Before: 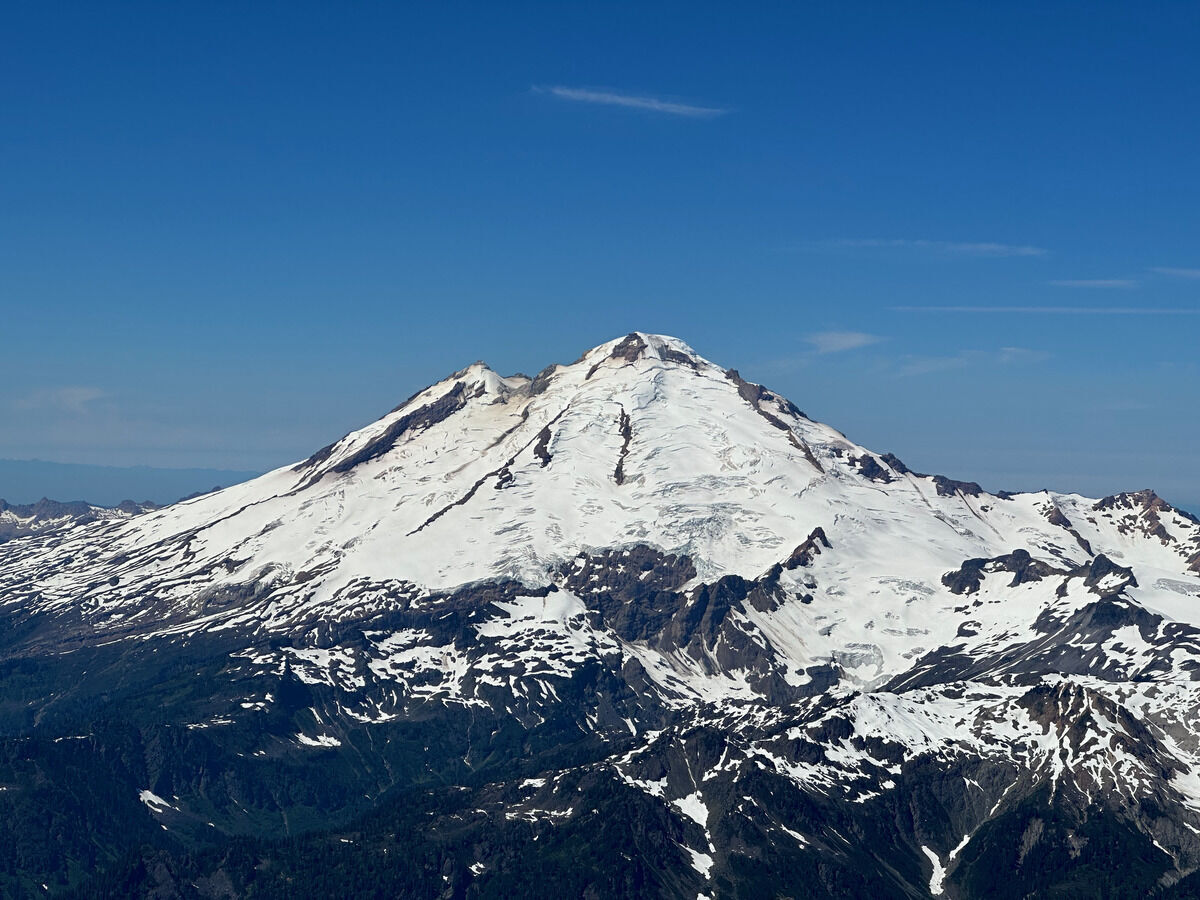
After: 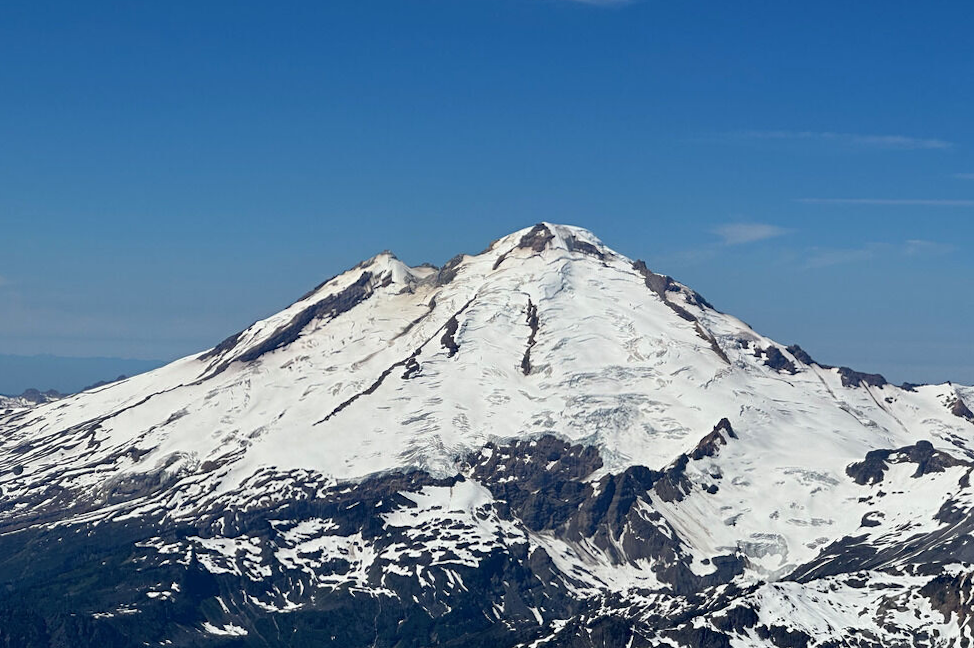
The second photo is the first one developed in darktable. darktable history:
rotate and perspective: rotation 0.174°, lens shift (vertical) 0.013, lens shift (horizontal) 0.019, shear 0.001, automatic cropping original format, crop left 0.007, crop right 0.991, crop top 0.016, crop bottom 0.997
crop: left 7.856%, top 11.836%, right 10.12%, bottom 15.387%
